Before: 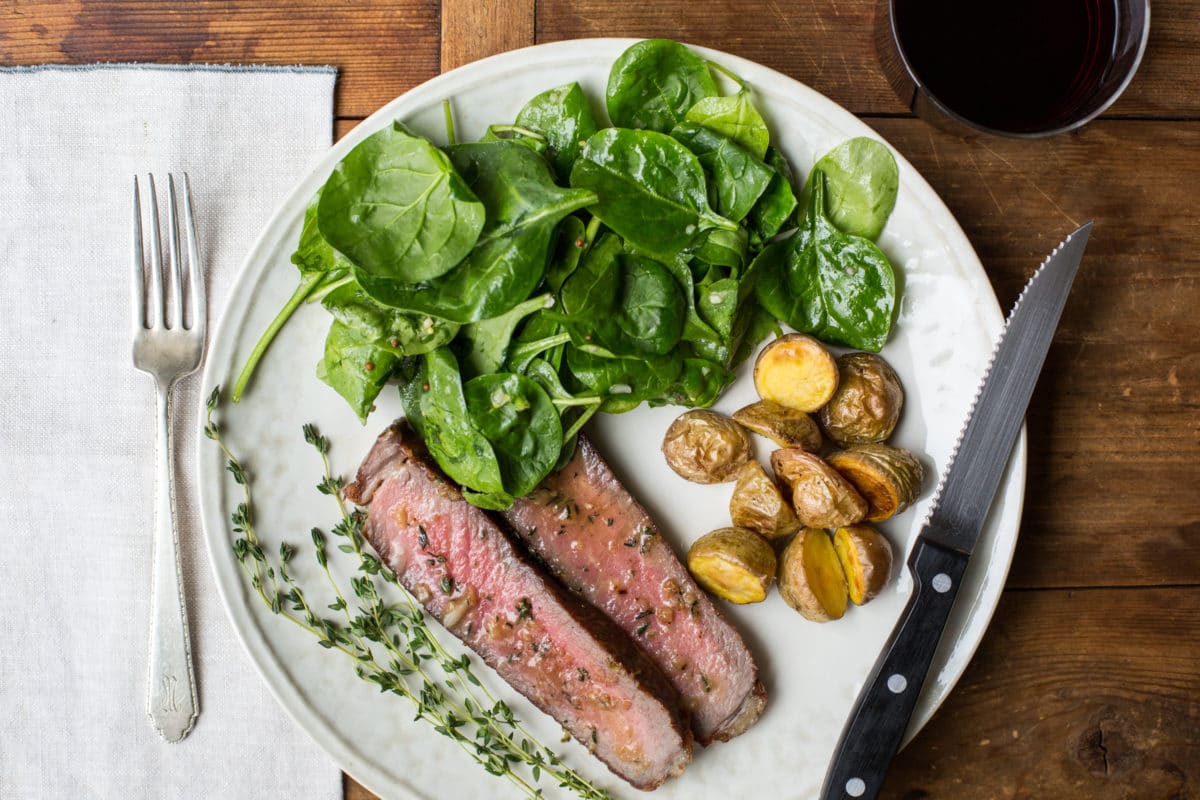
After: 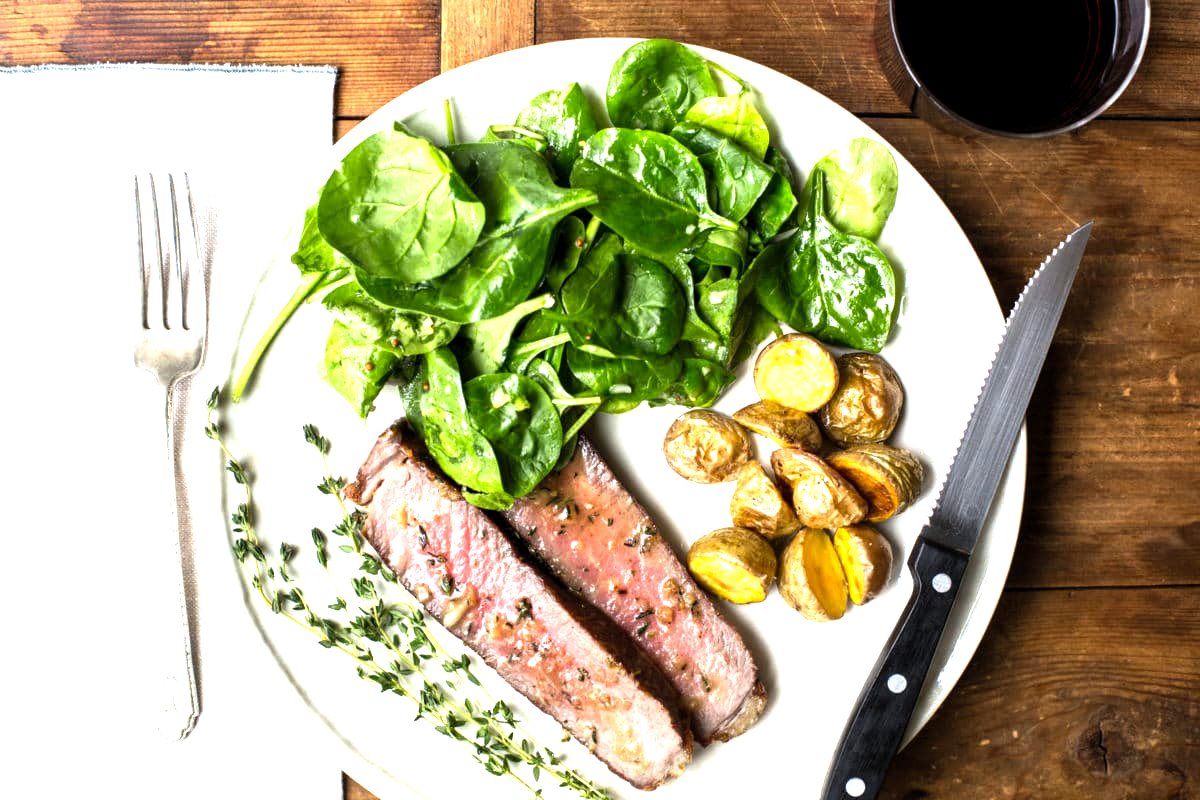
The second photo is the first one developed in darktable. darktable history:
levels: black 0.063%, levels [0.012, 0.367, 0.697]
